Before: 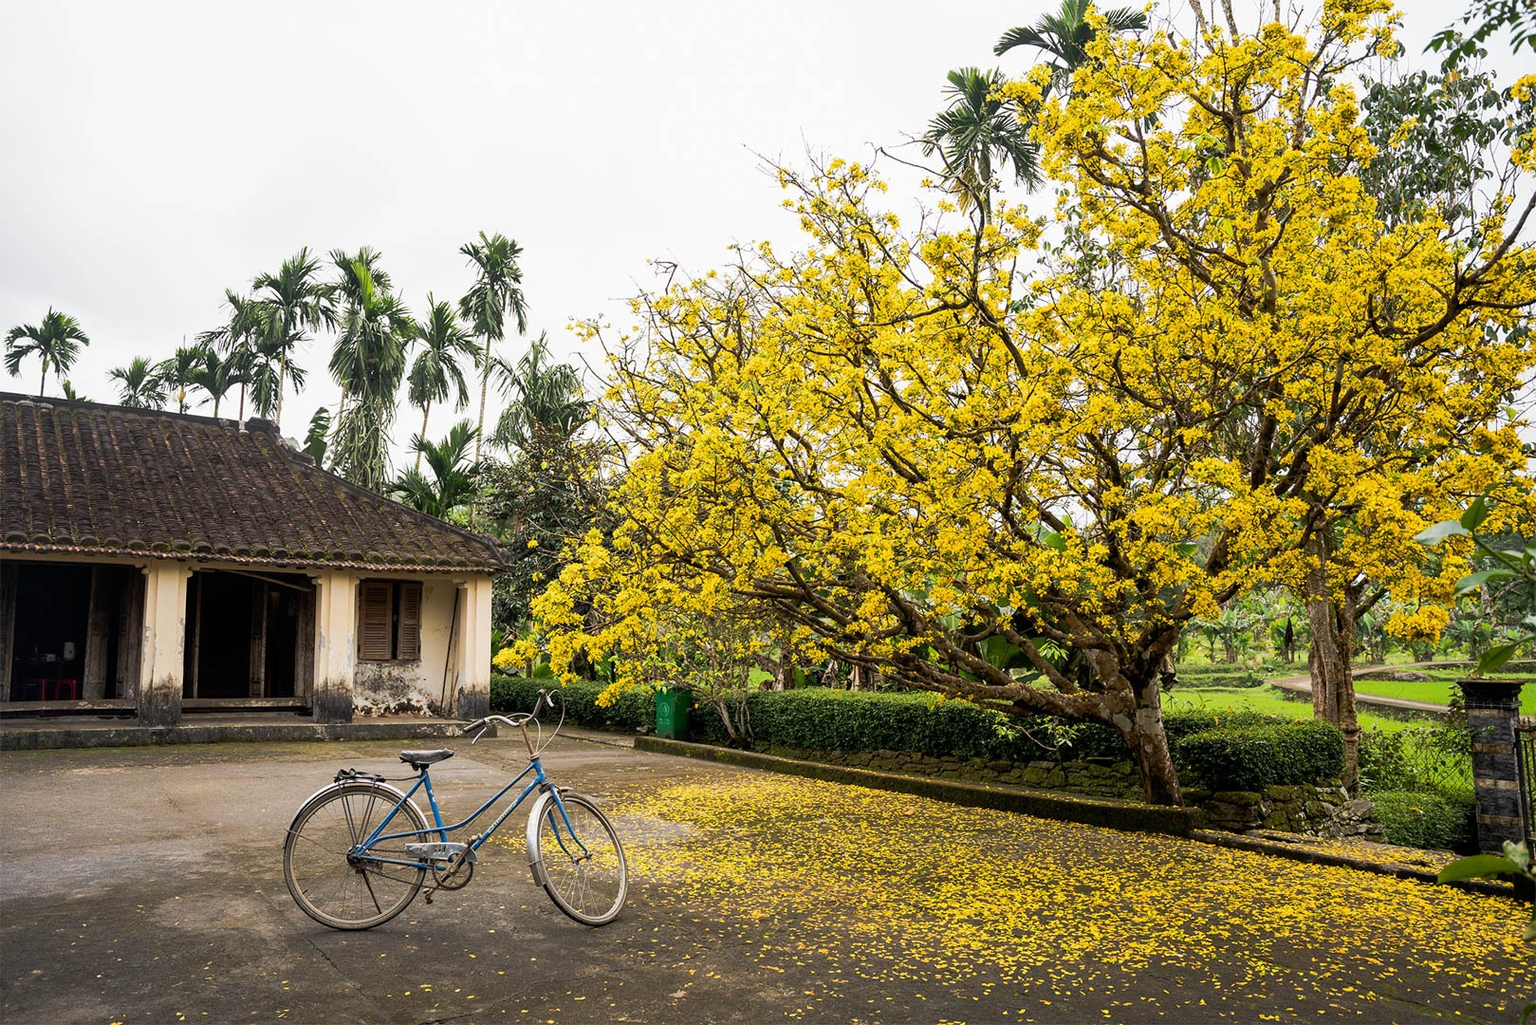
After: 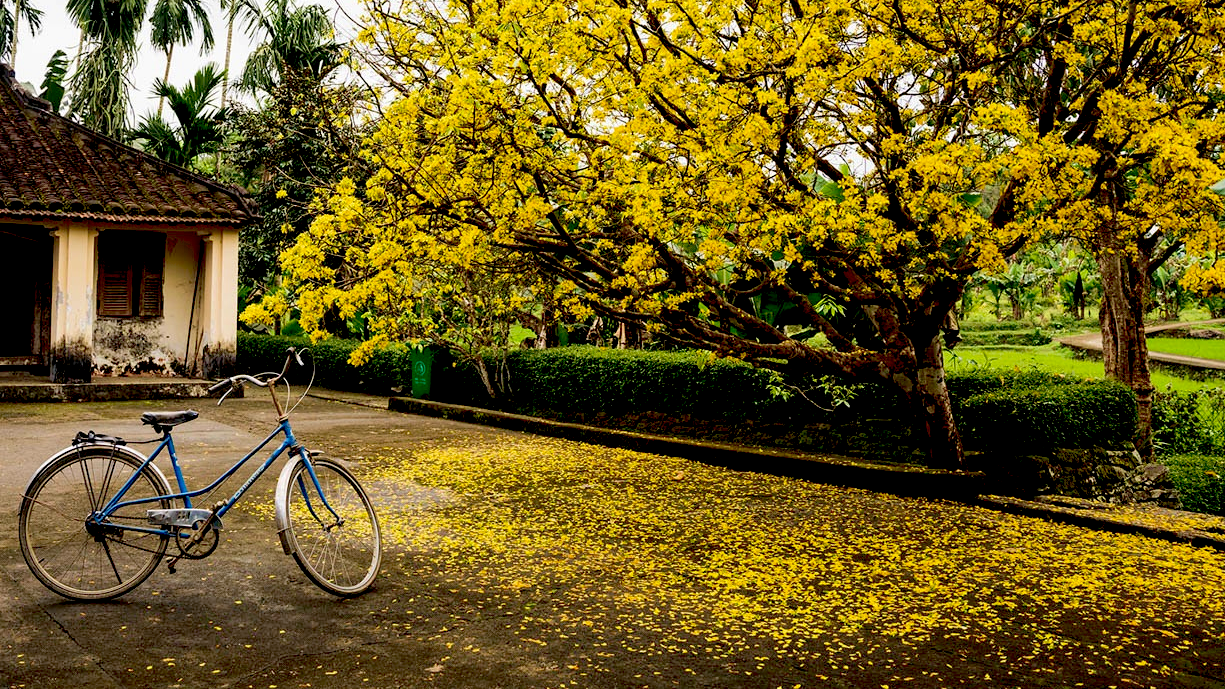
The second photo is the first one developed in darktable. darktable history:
velvia: strength 39.63%
crop and rotate: left 17.299%, top 35.115%, right 7.015%, bottom 1.024%
exposure: black level correction 0.047, exposure 0.013 EV, compensate highlight preservation false
